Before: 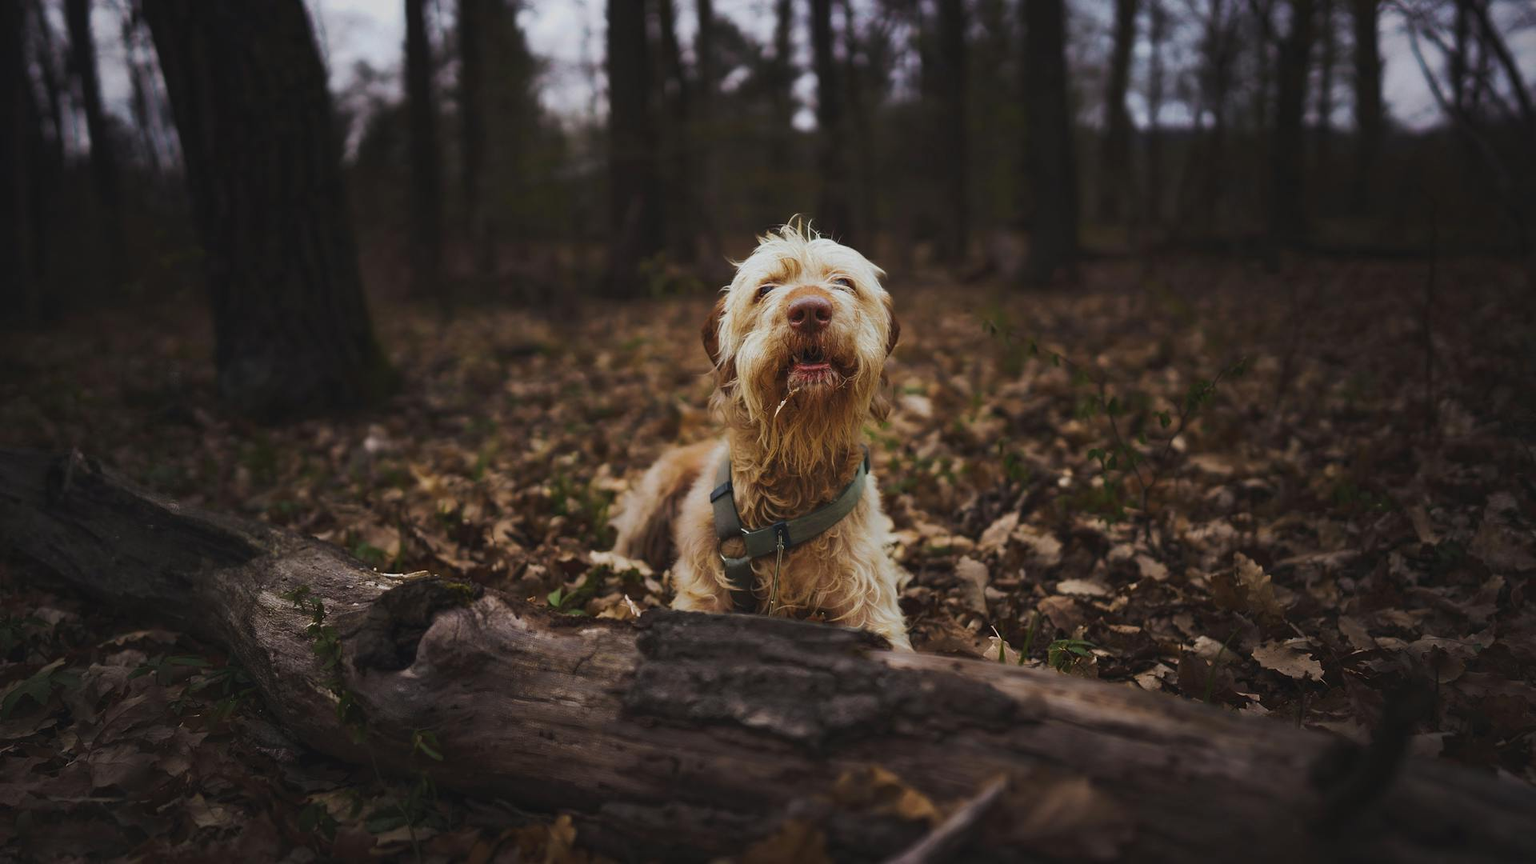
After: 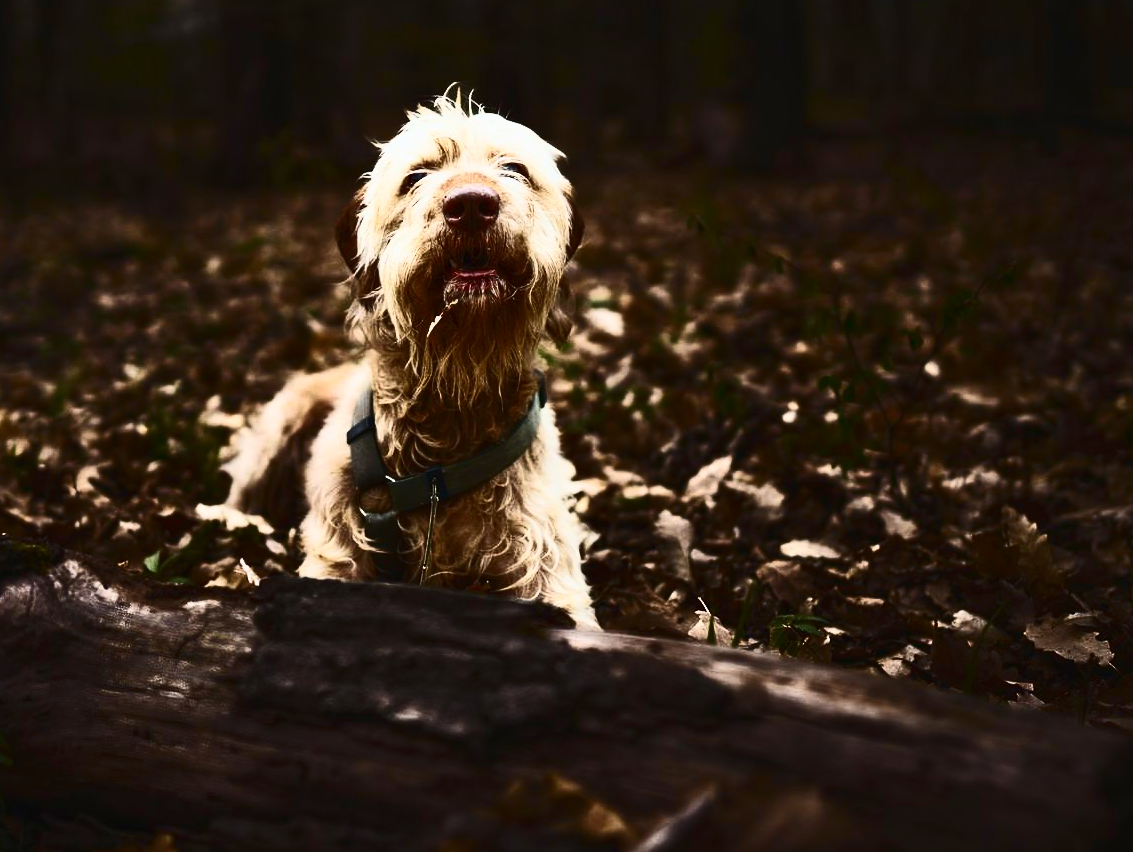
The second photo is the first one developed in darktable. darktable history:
contrast brightness saturation: contrast 0.926, brightness 0.194
color correction: highlights b* -0.056
shadows and highlights: shadows 36.43, highlights -27.32, soften with gaussian
crop and rotate: left 28.184%, top 17.188%, right 12.761%, bottom 3.834%
